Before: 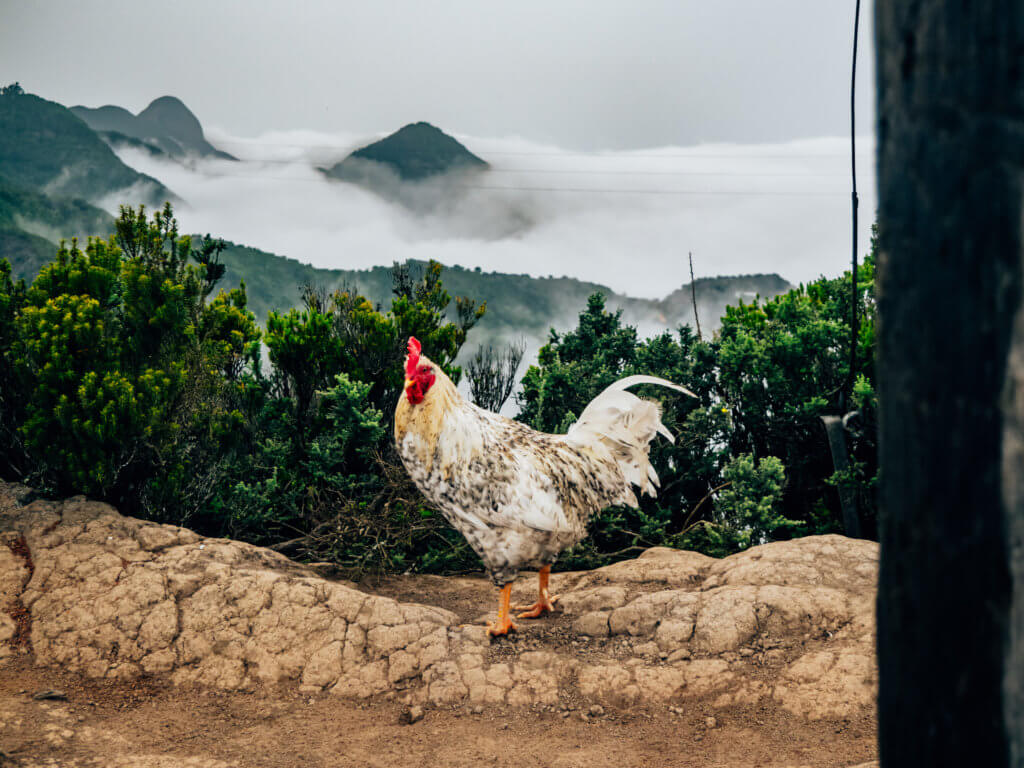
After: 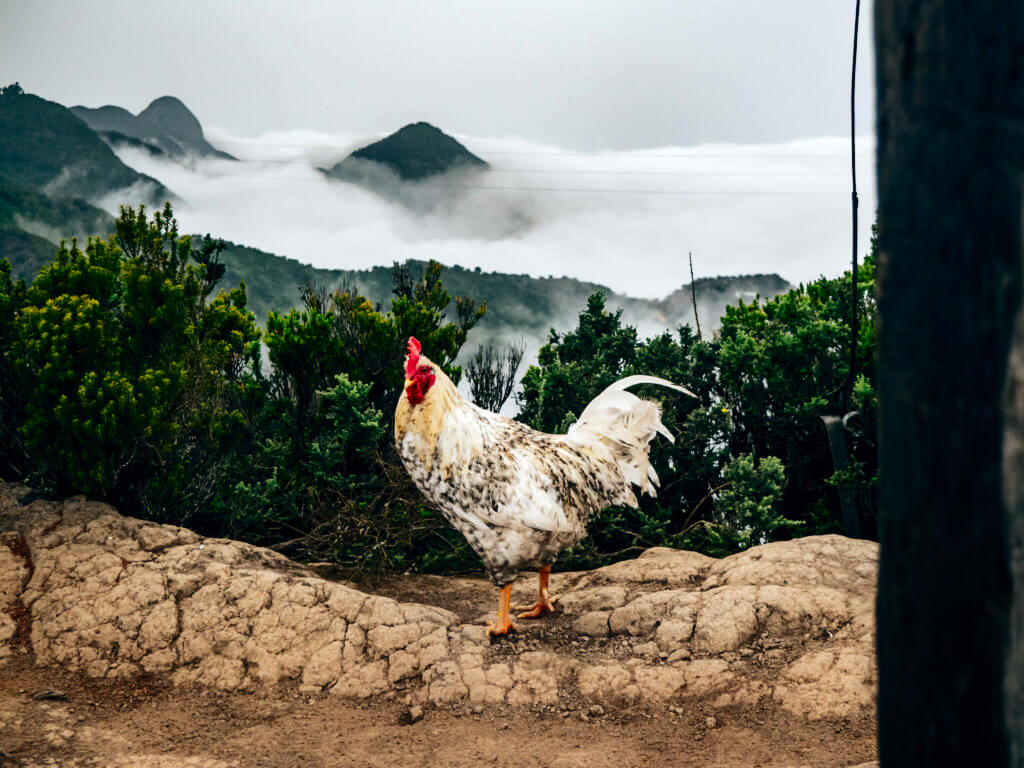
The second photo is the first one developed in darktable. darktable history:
tone equalizer: -8 EV -0.001 EV, -7 EV 0.002 EV, -6 EV -0.004 EV, -5 EV -0.012 EV, -4 EV -0.086 EV, -3 EV -0.212 EV, -2 EV -0.254 EV, -1 EV 0.09 EV, +0 EV 0.302 EV
tone curve: curves: ch0 [(0, 0) (0.003, 0.002) (0.011, 0.009) (0.025, 0.02) (0.044, 0.034) (0.069, 0.046) (0.1, 0.062) (0.136, 0.083) (0.177, 0.119) (0.224, 0.162) (0.277, 0.216) (0.335, 0.282) (0.399, 0.365) (0.468, 0.457) (0.543, 0.541) (0.623, 0.624) (0.709, 0.713) (0.801, 0.797) (0.898, 0.889) (1, 1)], color space Lab, independent channels, preserve colors none
